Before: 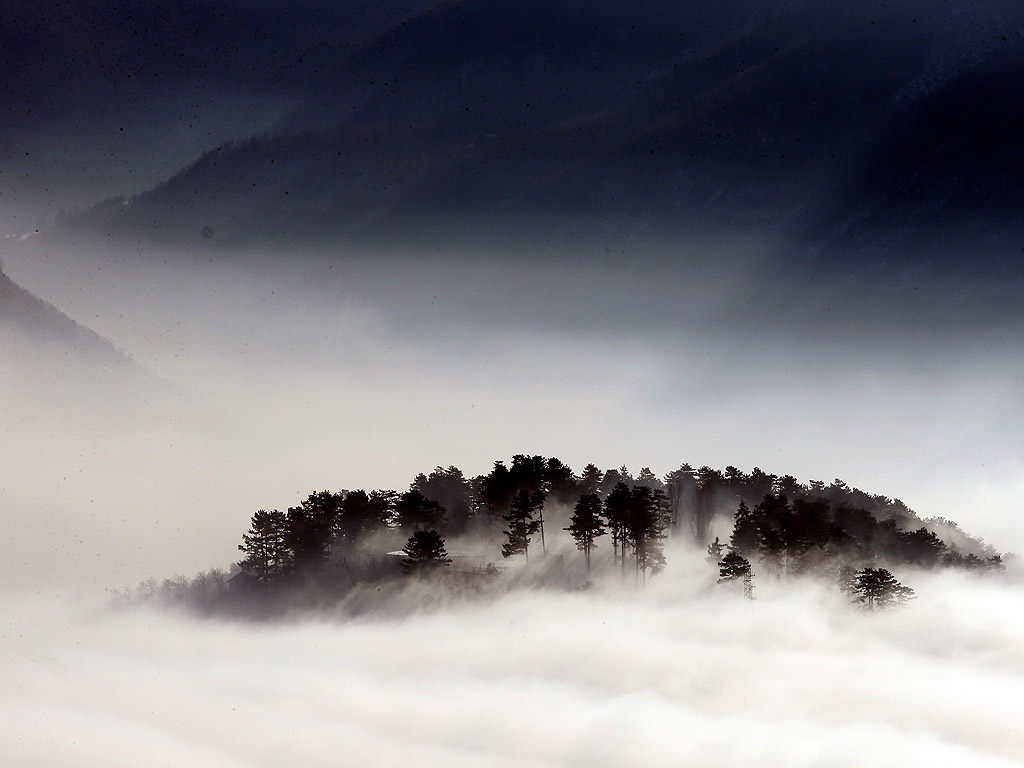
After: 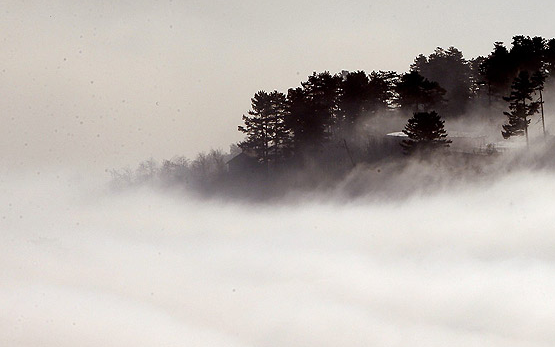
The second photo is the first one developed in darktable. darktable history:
crop and rotate: top 54.585%, right 45.777%, bottom 0.145%
